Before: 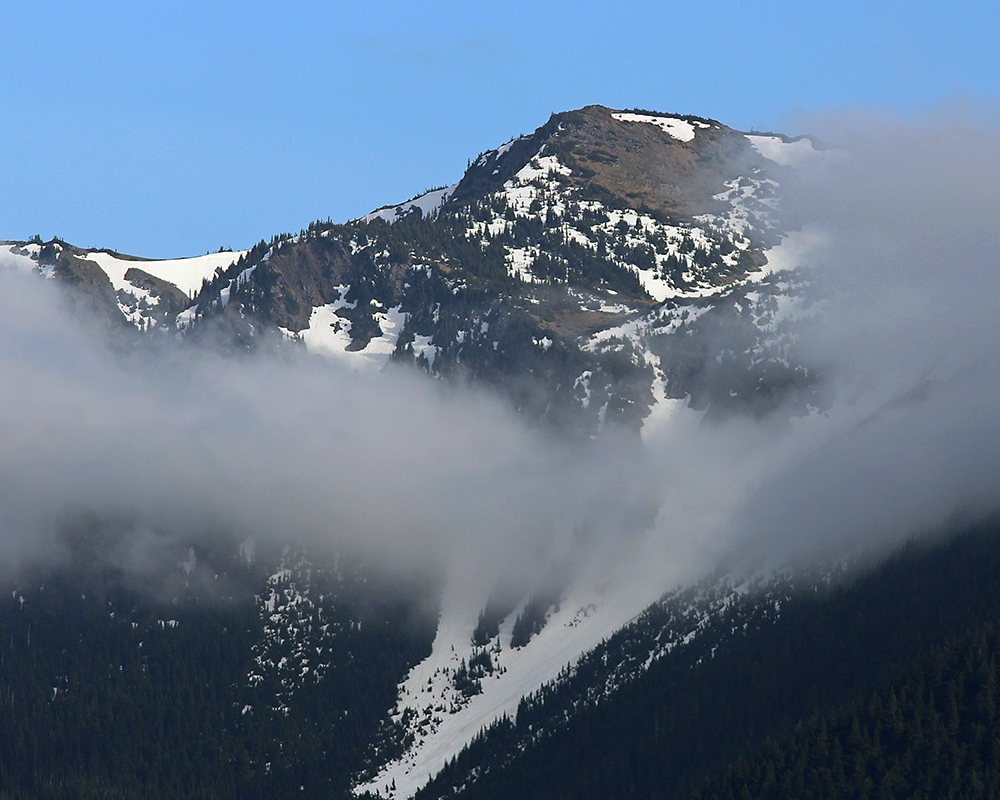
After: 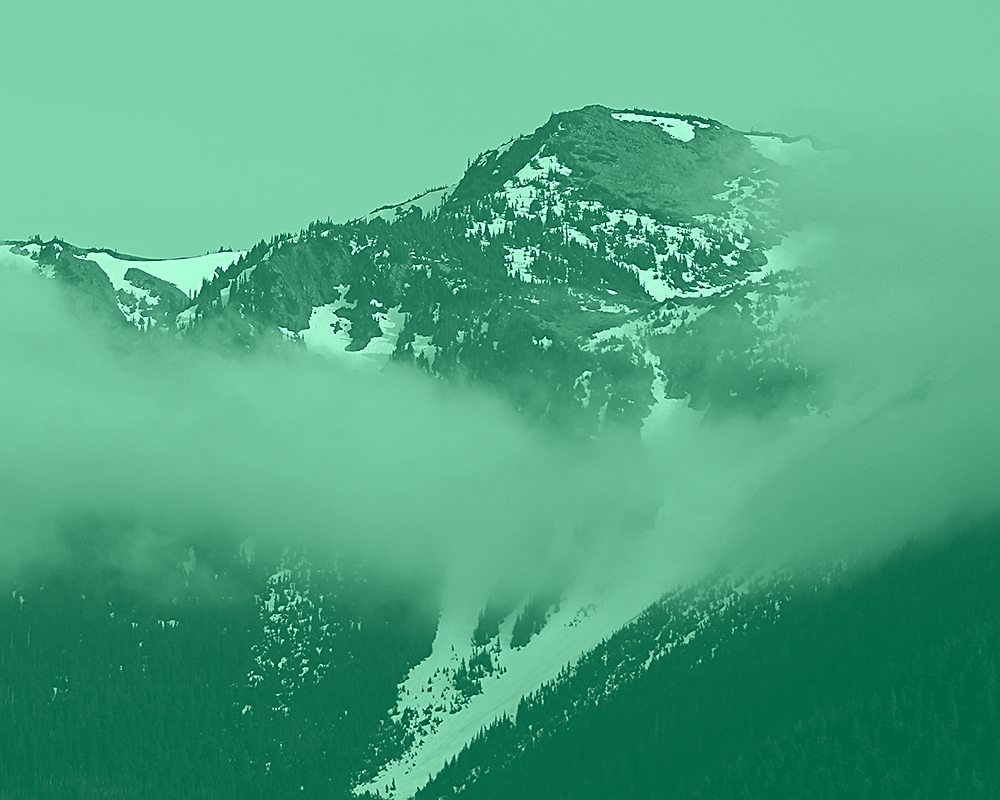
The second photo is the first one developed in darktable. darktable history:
tone equalizer: -8 EV -0.75 EV, -7 EV -0.7 EV, -6 EV -0.6 EV, -5 EV -0.4 EV, -3 EV 0.4 EV, -2 EV 0.6 EV, -1 EV 0.7 EV, +0 EV 0.75 EV, edges refinement/feathering 500, mask exposure compensation -1.57 EV, preserve details no
sharpen: on, module defaults
colorize: hue 147.6°, saturation 65%, lightness 21.64%
